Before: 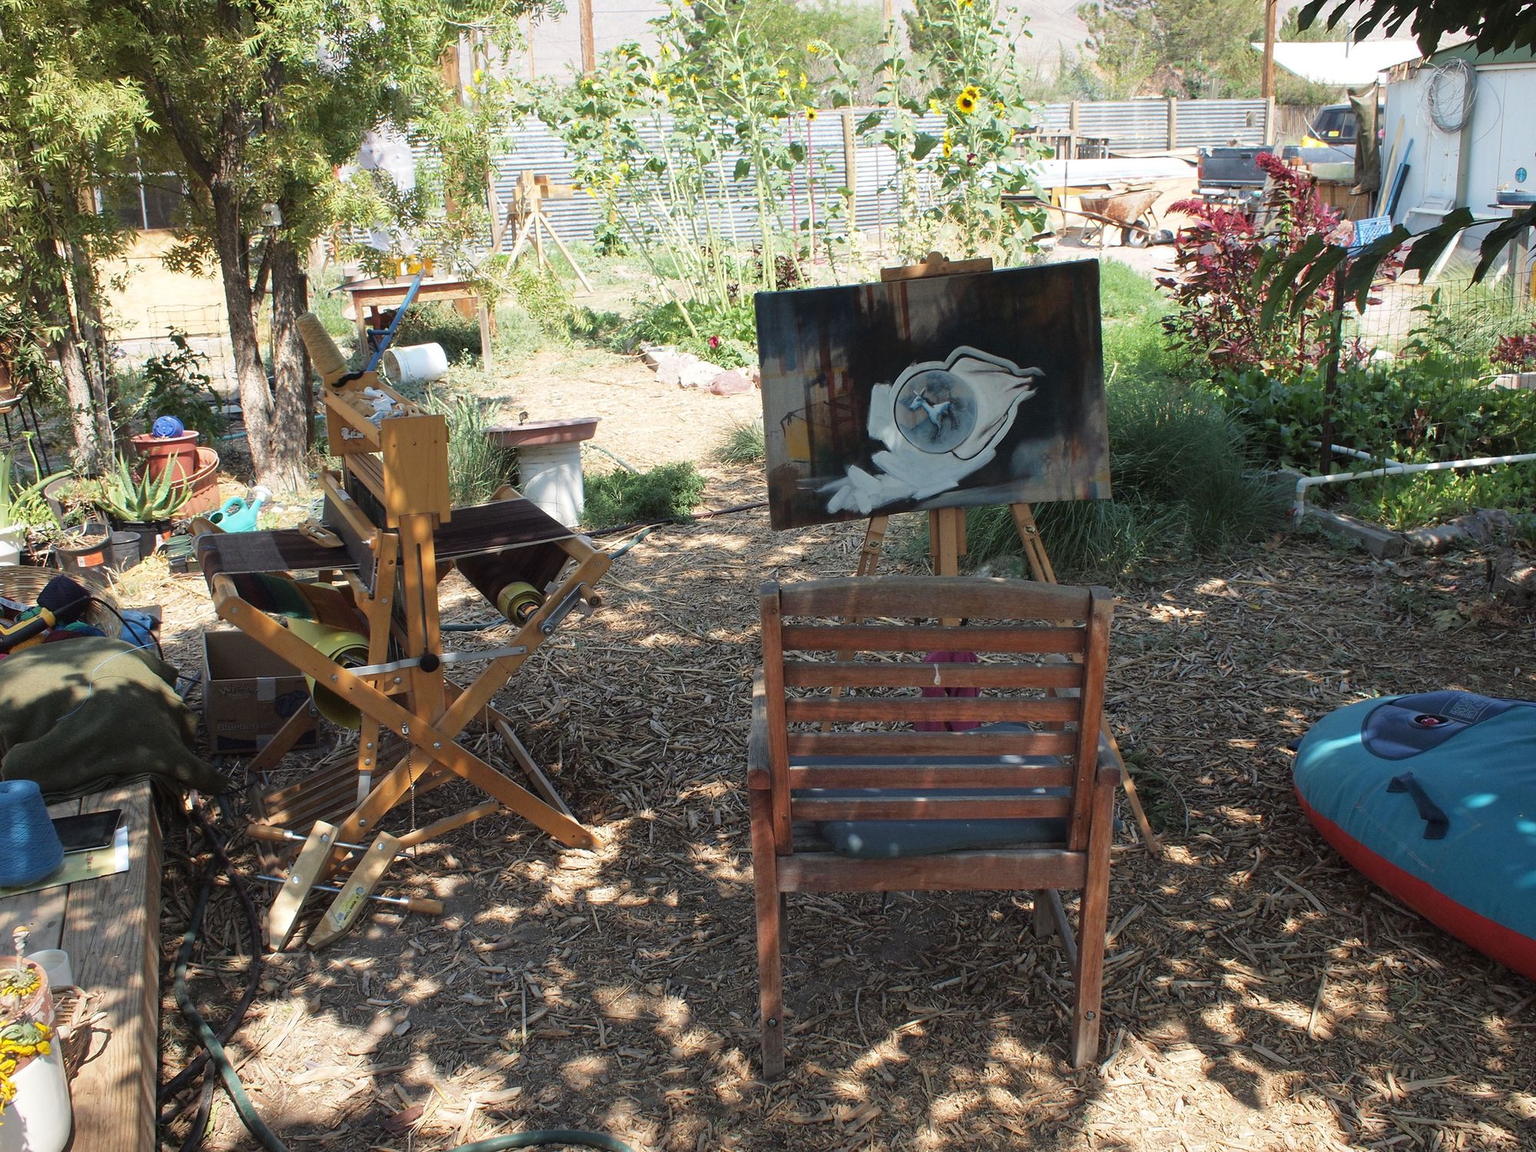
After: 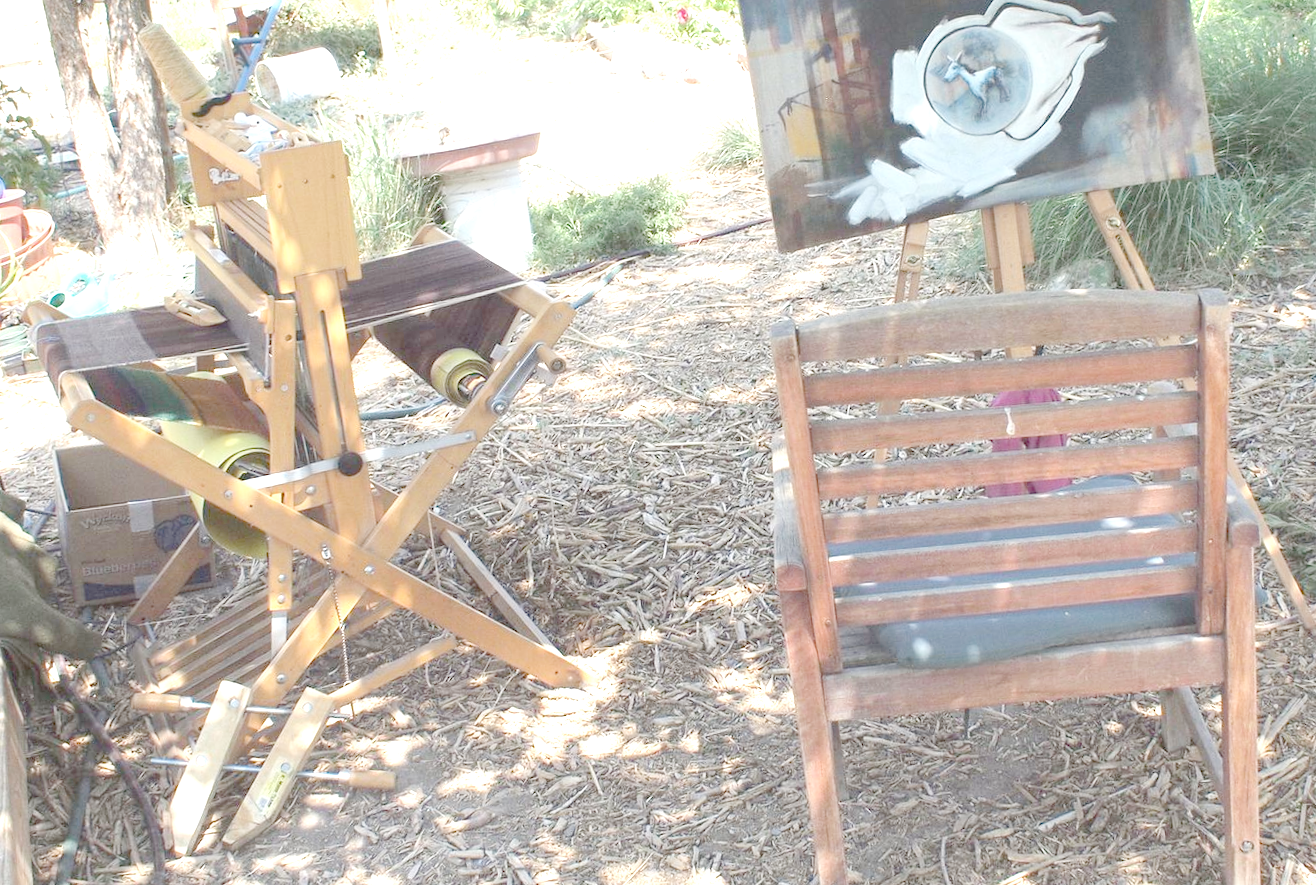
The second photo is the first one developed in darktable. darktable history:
rotate and perspective: rotation -4.98°, automatic cropping off
crop: left 13.312%, top 31.28%, right 24.627%, bottom 15.582%
exposure: exposure 0.722 EV
